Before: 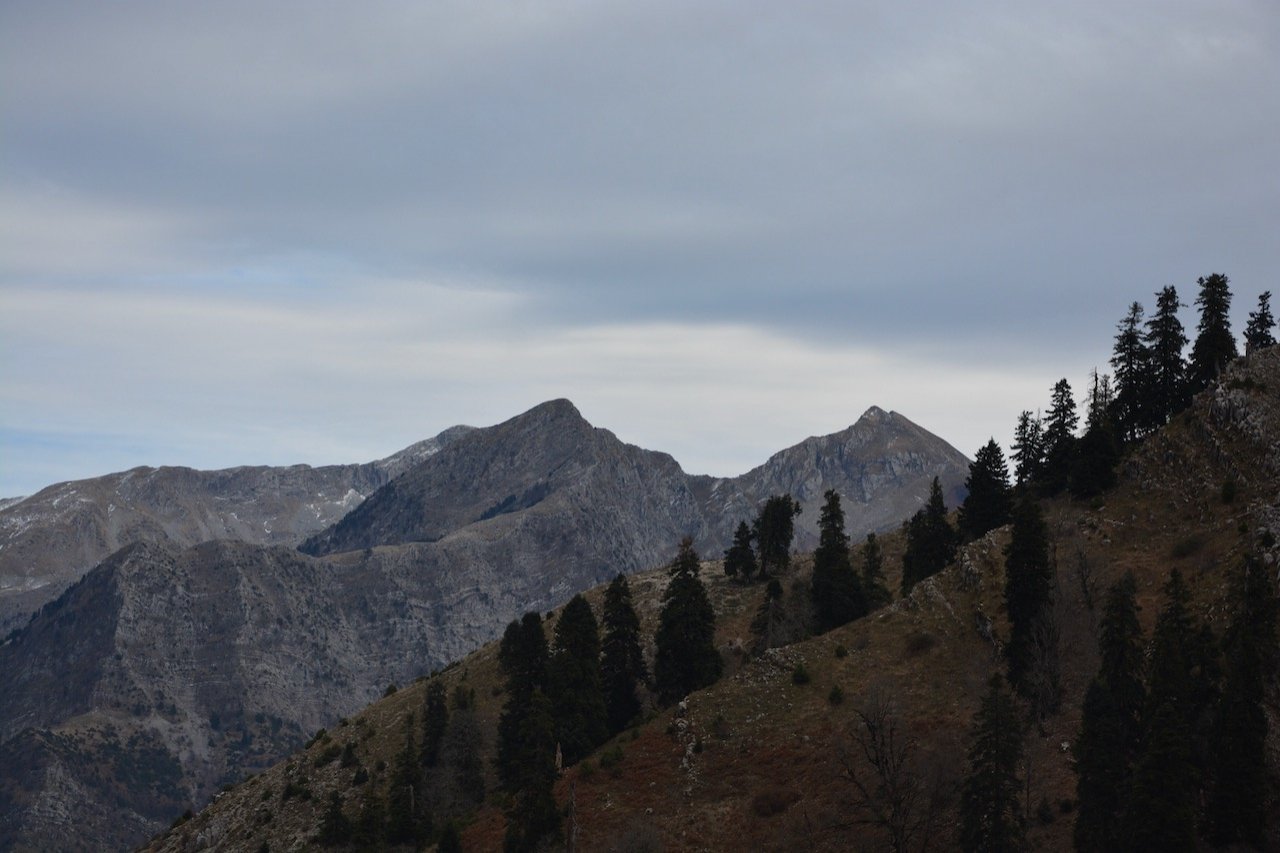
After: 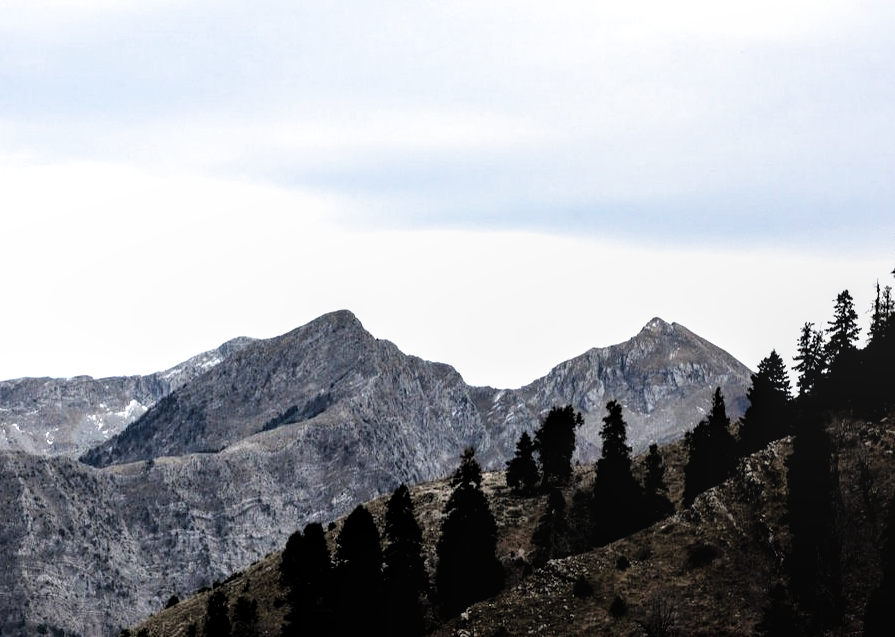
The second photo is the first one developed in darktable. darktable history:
filmic rgb: black relative exposure -3.63 EV, white relative exposure 2.16 EV, hardness 3.62
local contrast: detail 130%
crop and rotate: left 17.046%, top 10.659%, right 12.989%, bottom 14.553%
exposure: exposure 1 EV, compensate highlight preservation false
